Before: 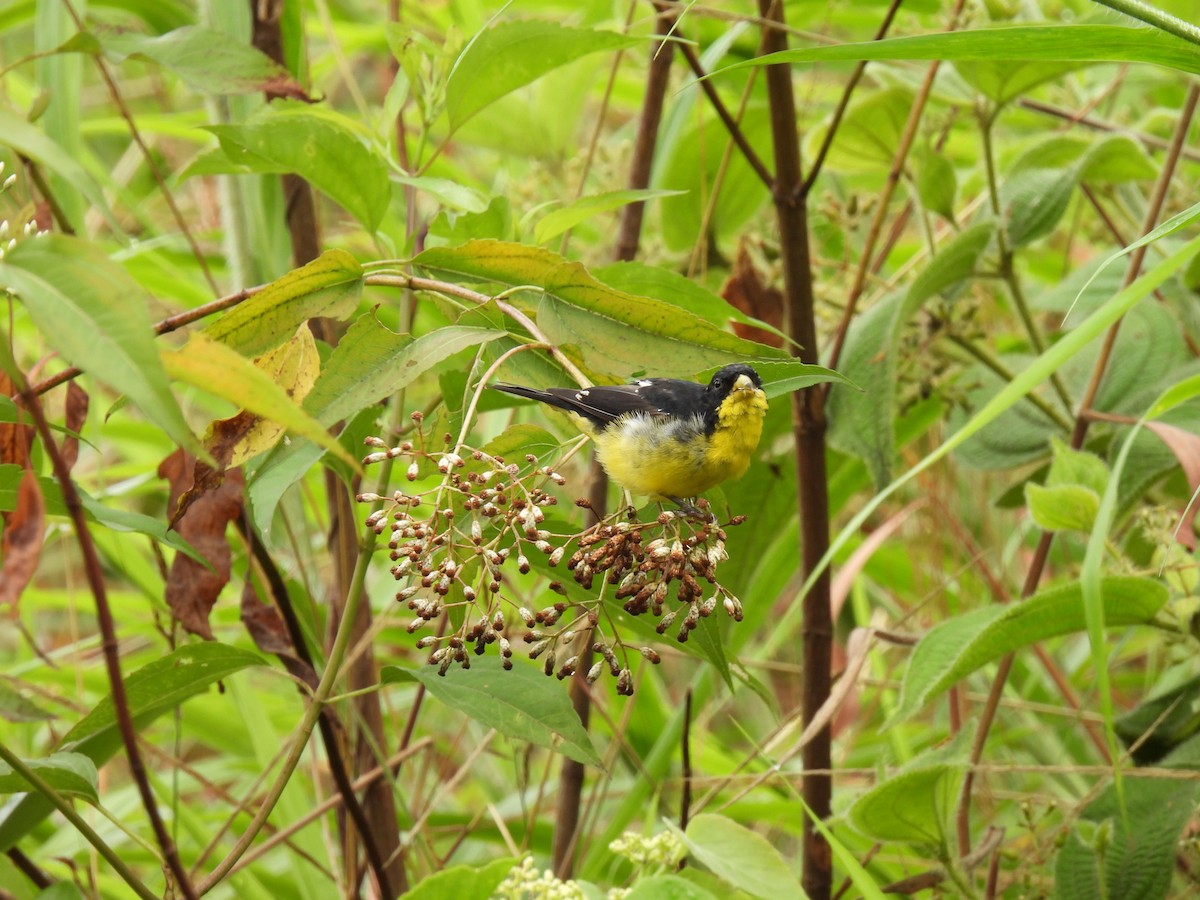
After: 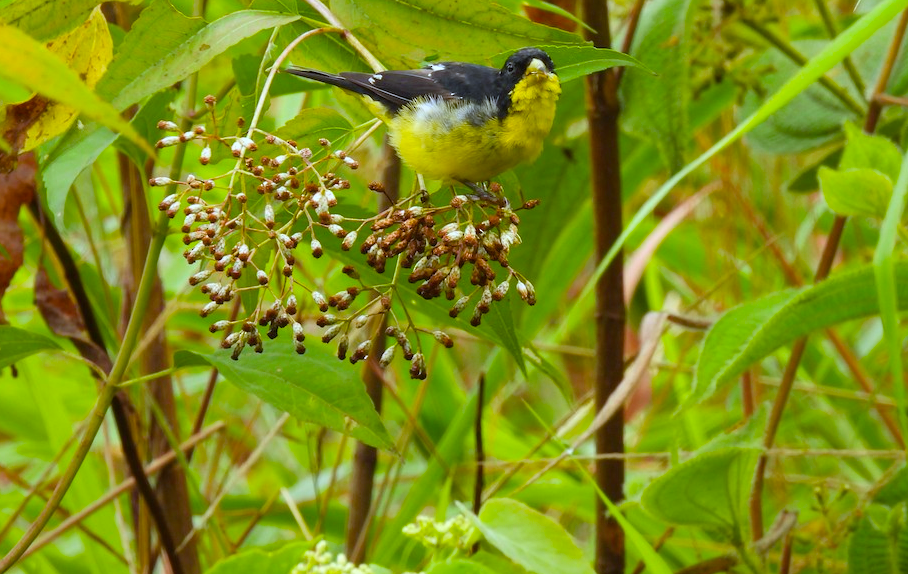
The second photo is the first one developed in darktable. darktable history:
crop and rotate: left 17.299%, top 35.115%, right 7.015%, bottom 1.024%
color balance rgb: linear chroma grading › global chroma 15%, perceptual saturation grading › global saturation 30%
tone equalizer: on, module defaults
white balance: red 0.931, blue 1.11
